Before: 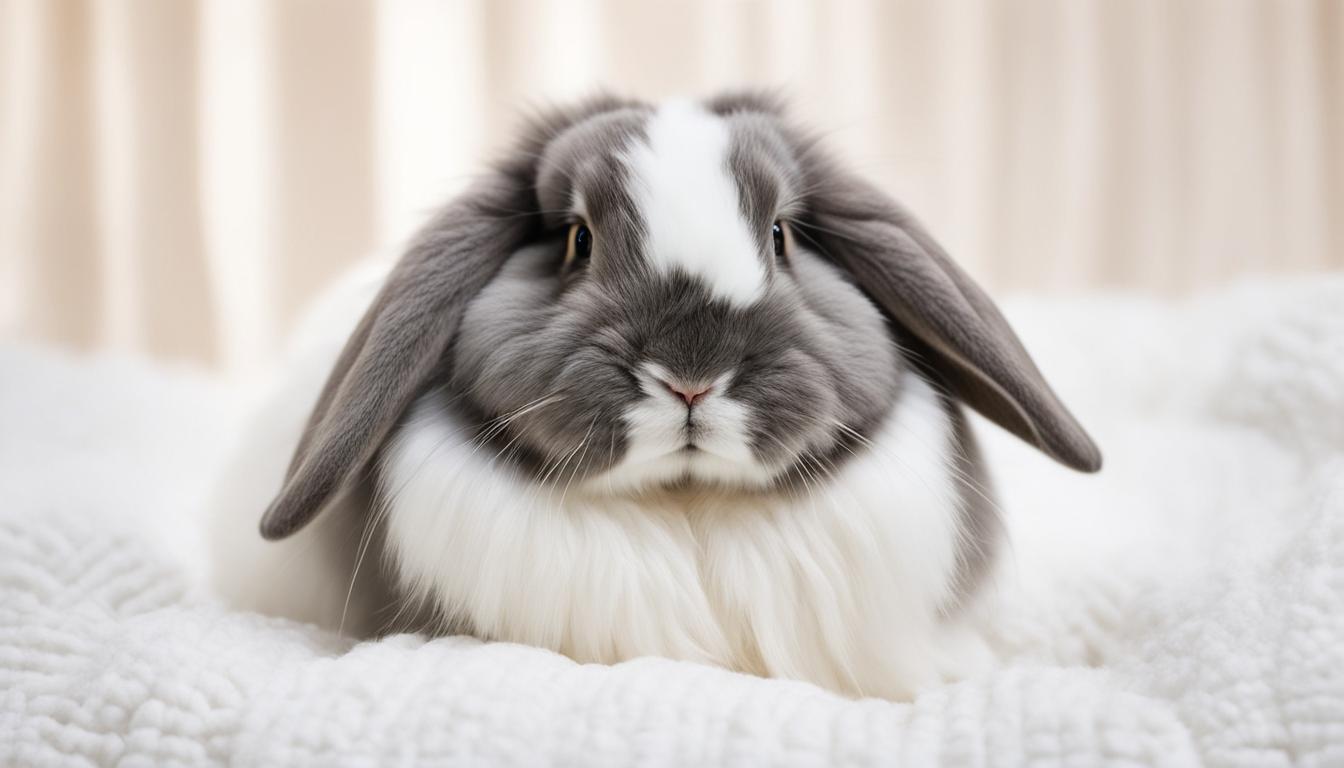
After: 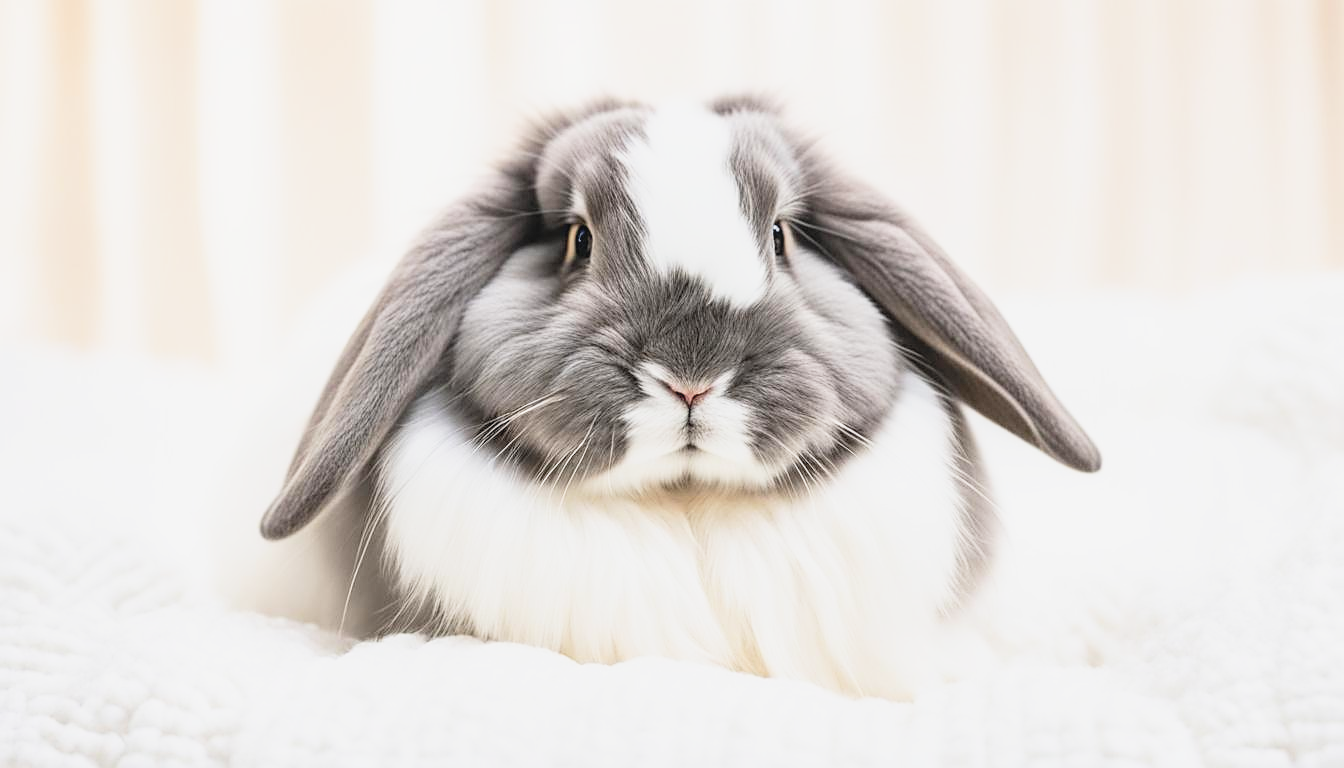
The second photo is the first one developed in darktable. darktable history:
local contrast: detail 110%
base curve: curves: ch0 [(0, 0) (0.088, 0.125) (0.176, 0.251) (0.354, 0.501) (0.613, 0.749) (1, 0.877)], preserve colors none
sharpen: on, module defaults
contrast brightness saturation: contrast 0.14, brightness 0.21
